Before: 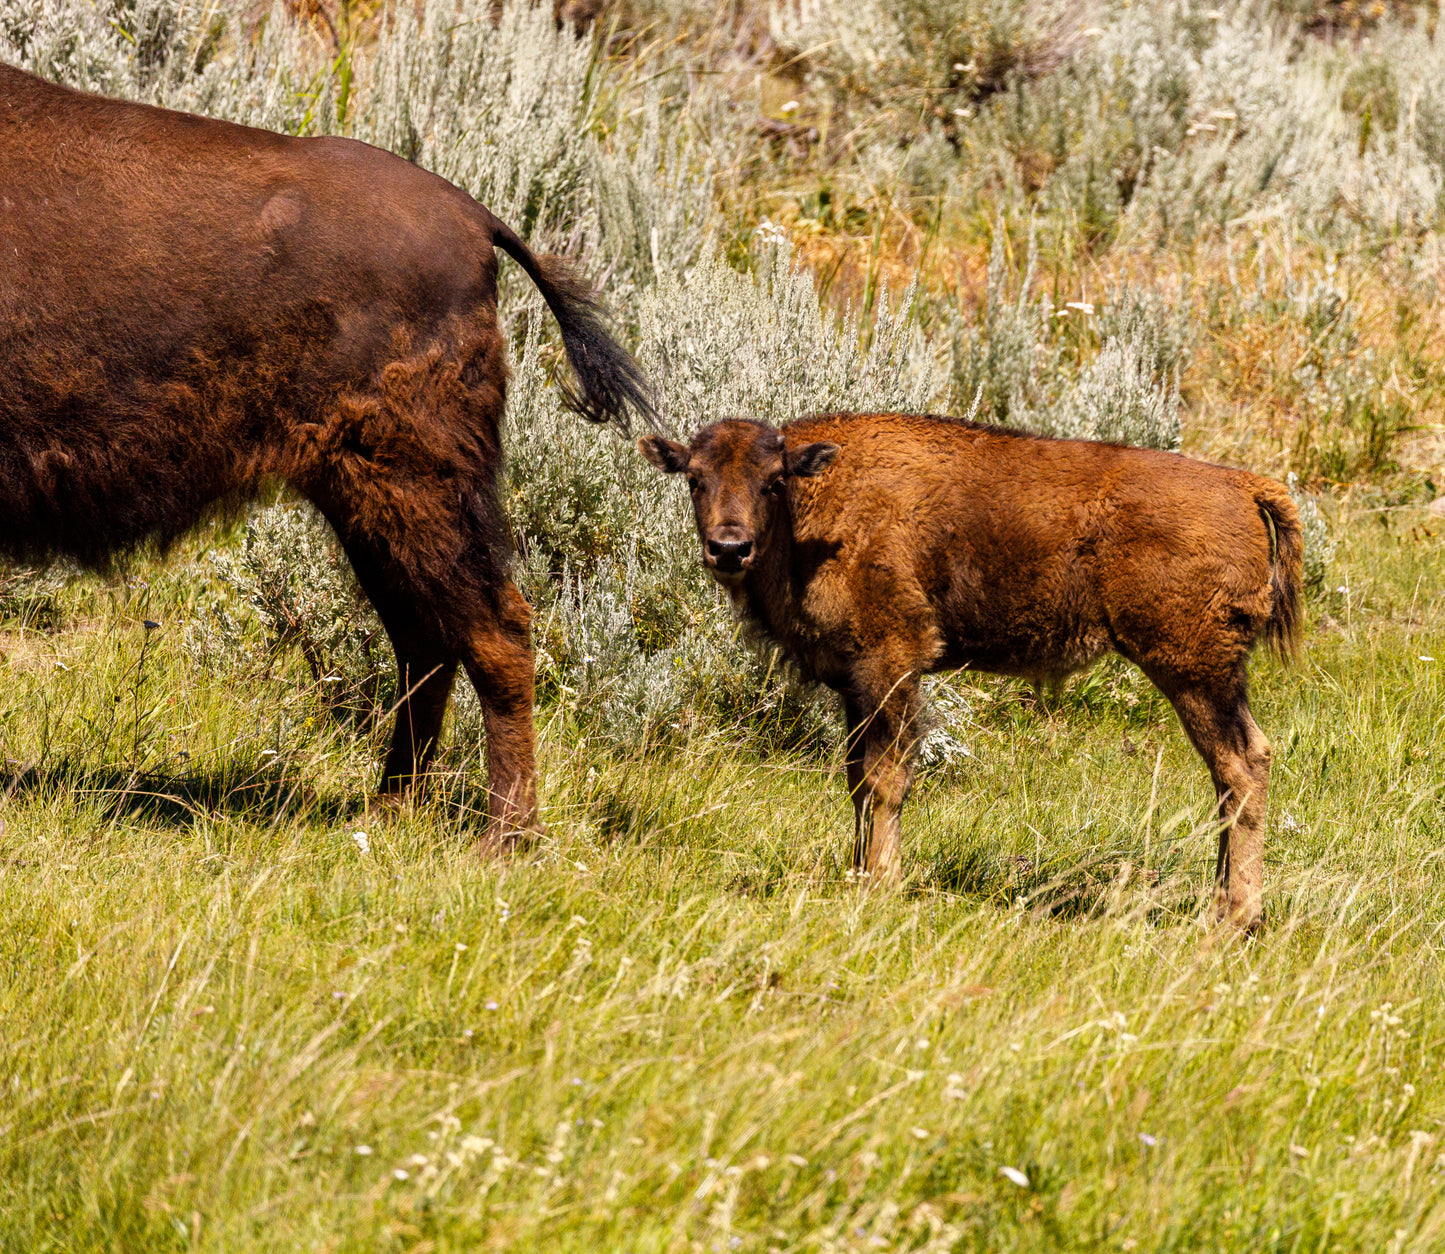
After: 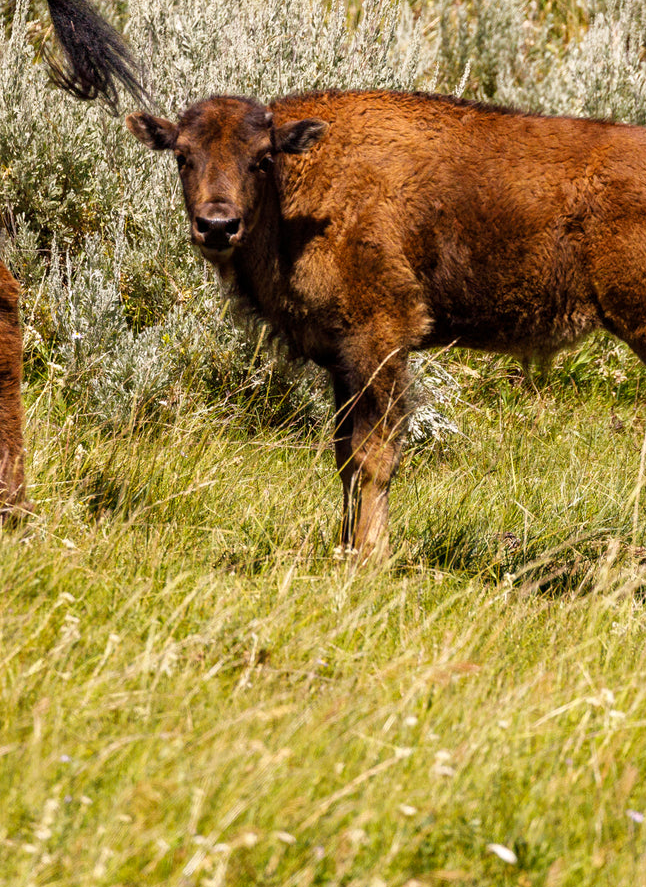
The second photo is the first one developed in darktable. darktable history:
crop: left 35.454%, top 25.807%, right 19.82%, bottom 3.441%
